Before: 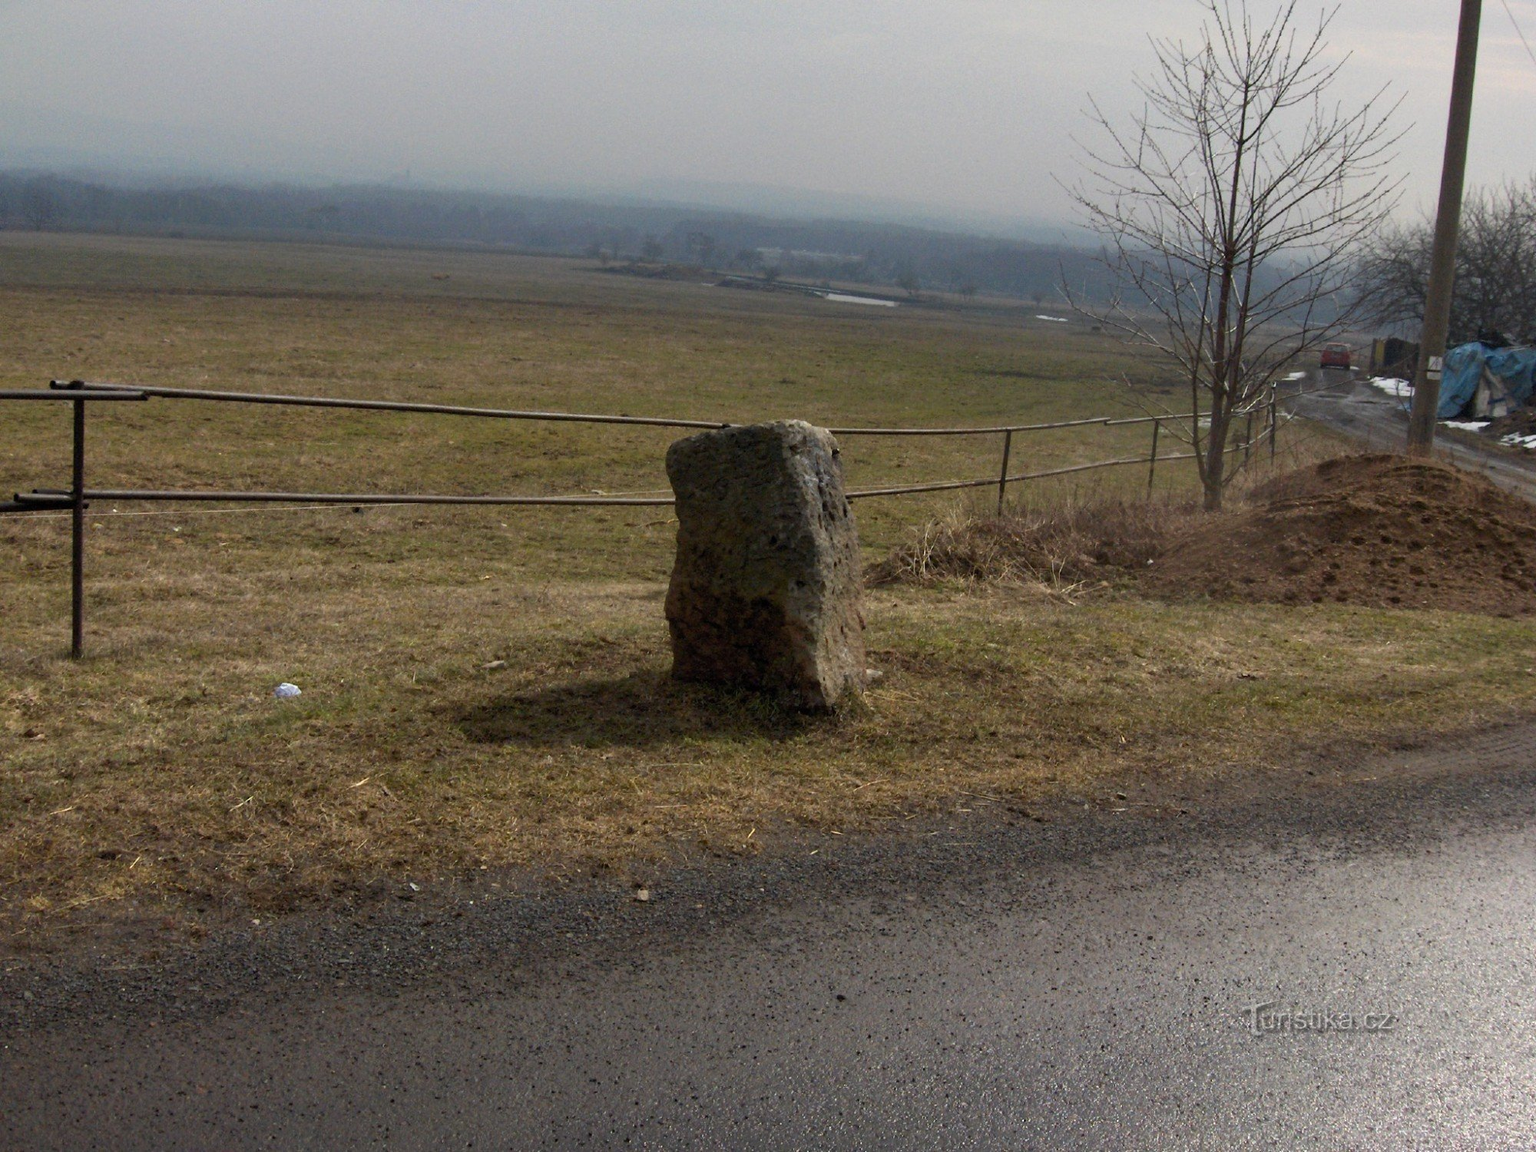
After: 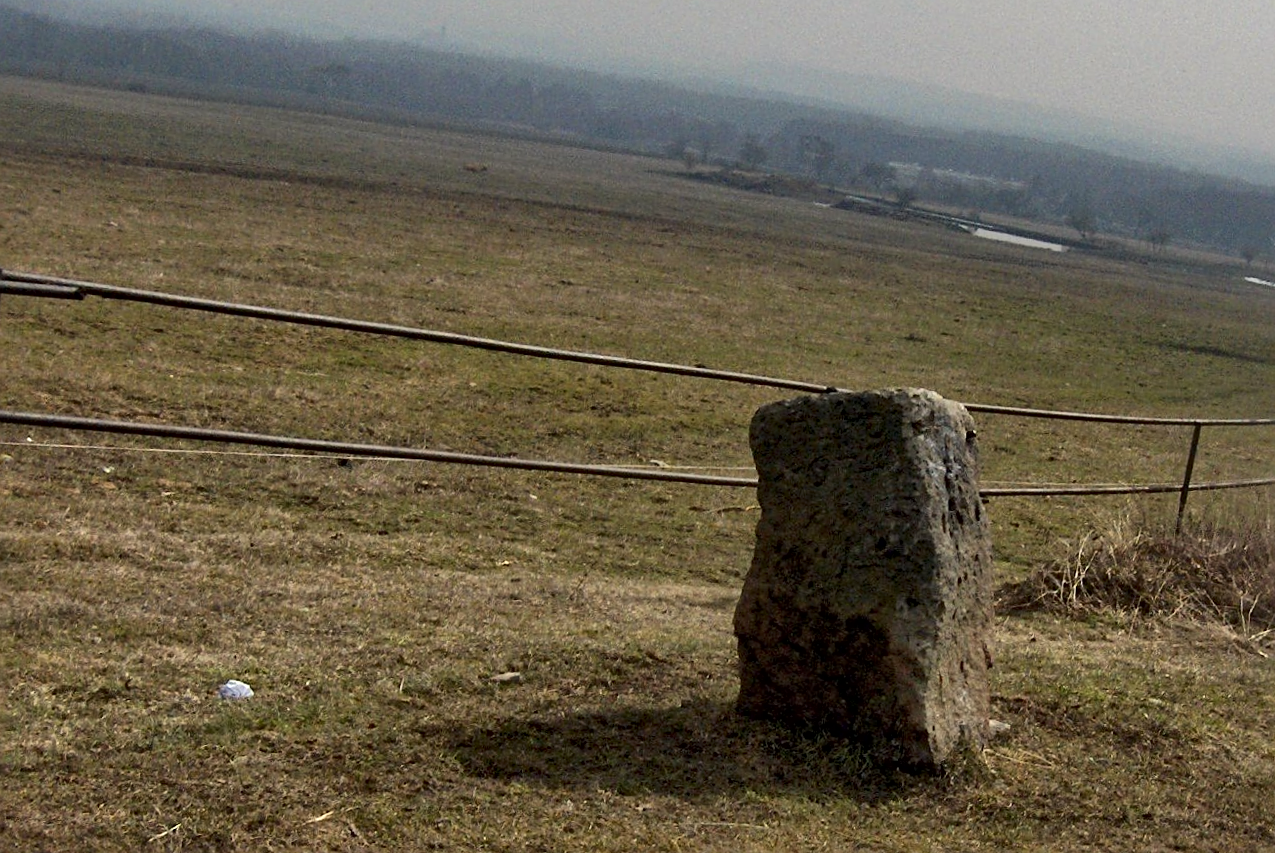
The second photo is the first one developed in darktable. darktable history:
color correction: highlights b* 3.03
sharpen: on, module defaults
local contrast: mode bilateral grid, contrast 20, coarseness 49, detail 149%, midtone range 0.2
crop and rotate: angle -4.35°, left 2.212%, top 6.909%, right 27.749%, bottom 30.584%
